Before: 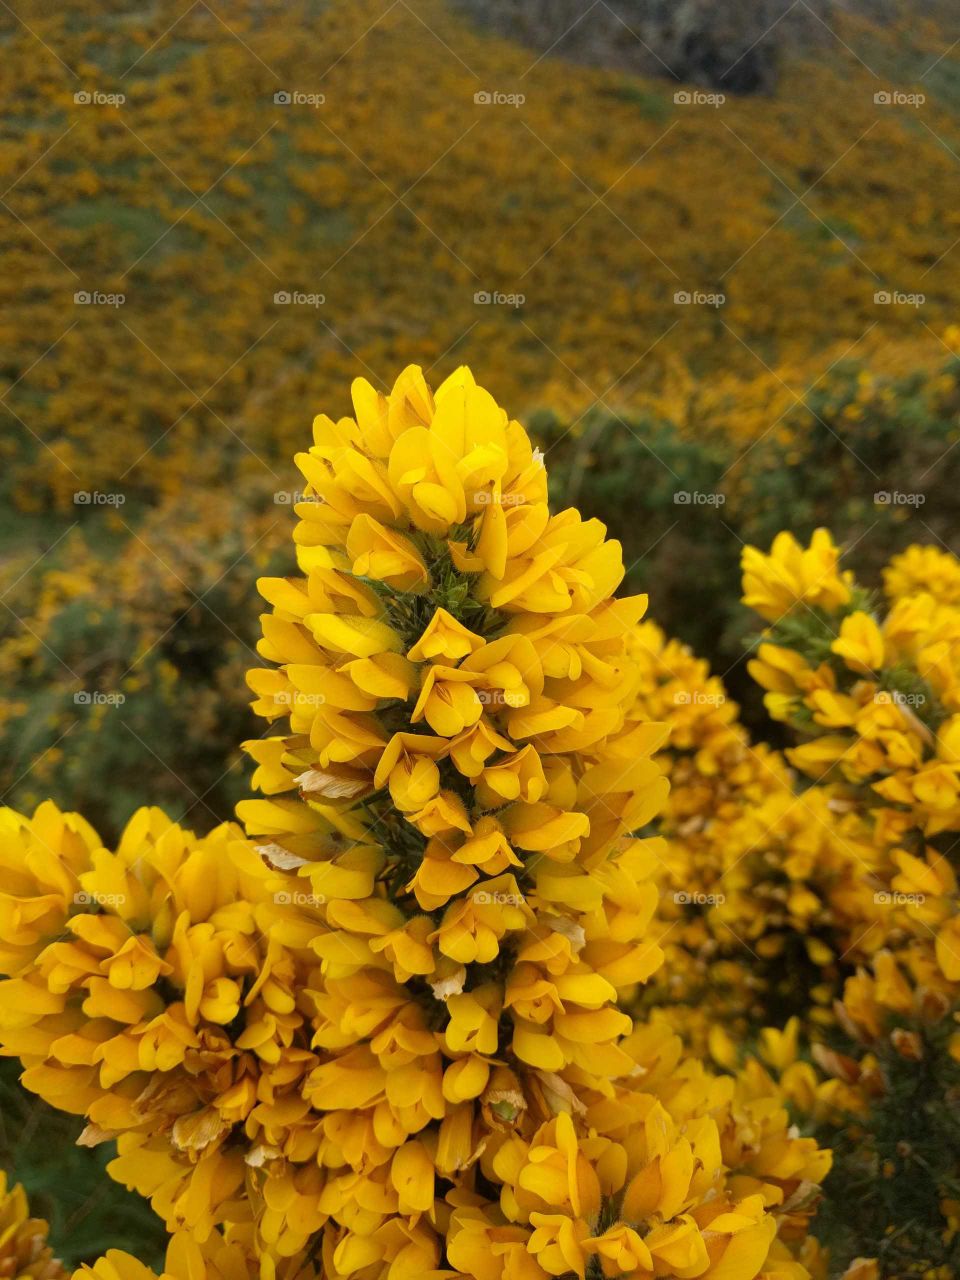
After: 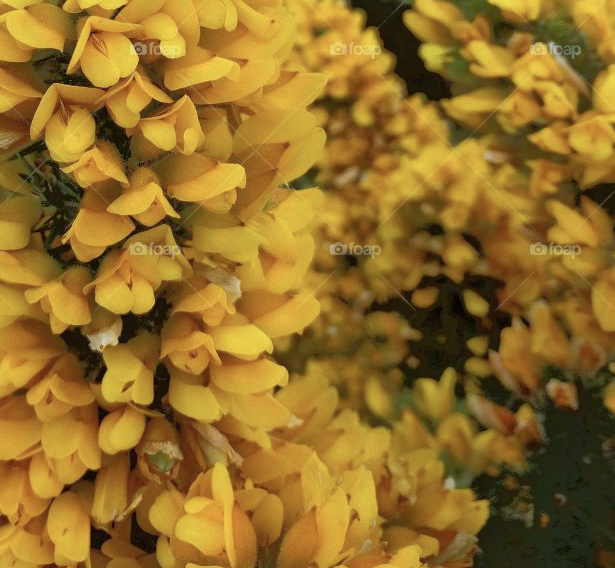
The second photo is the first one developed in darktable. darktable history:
tone equalizer: -7 EV -0.639 EV, -6 EV 1 EV, -5 EV -0.435 EV, -4 EV 0.405 EV, -3 EV 0.434 EV, -2 EV 0.163 EV, -1 EV -0.148 EV, +0 EV -0.381 EV, smoothing 1
color correction: highlights a* -9.63, highlights b* -21.18
crop and rotate: left 35.864%, top 50.756%, bottom 4.808%
